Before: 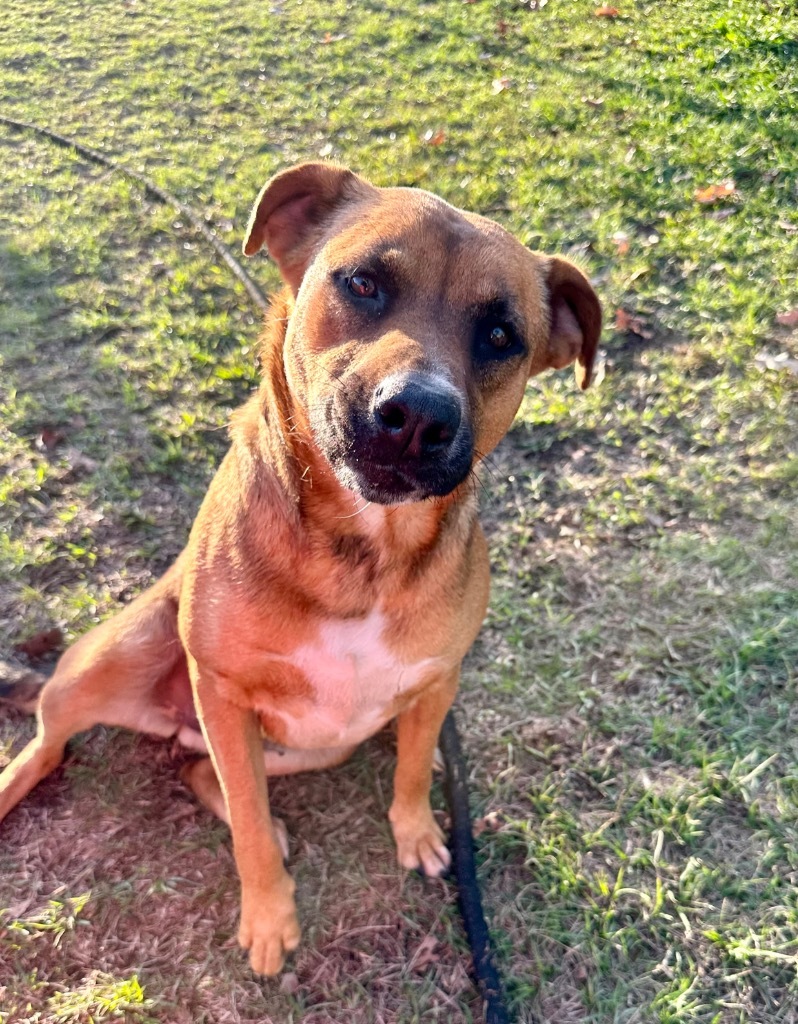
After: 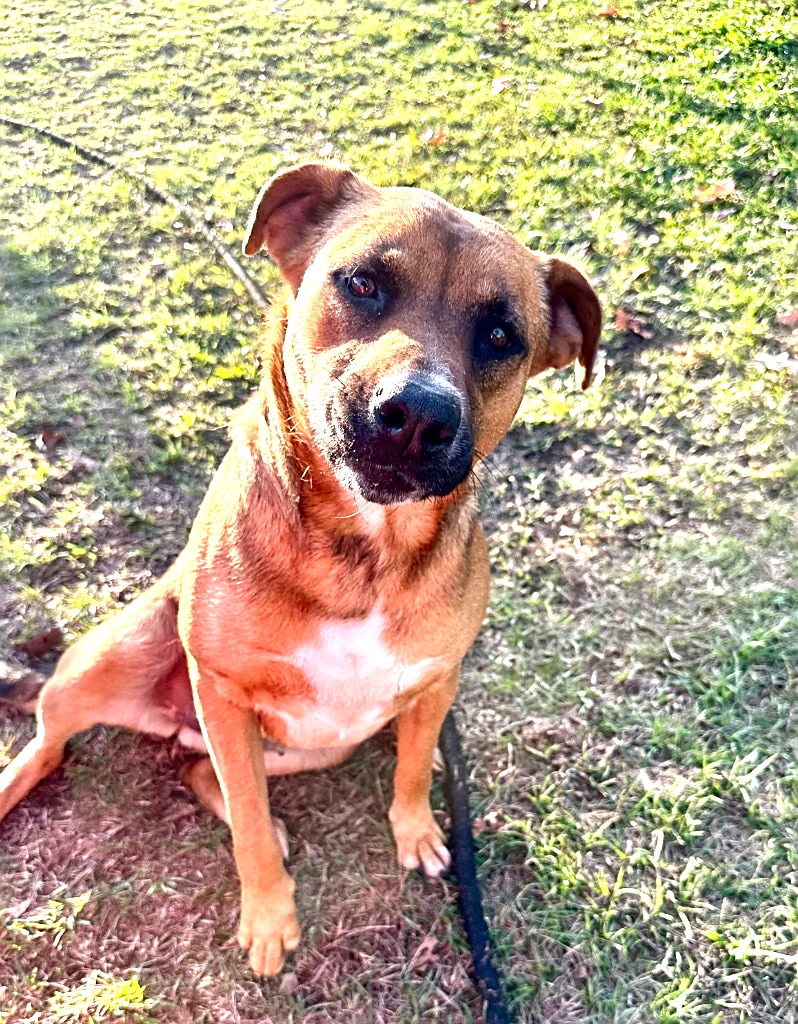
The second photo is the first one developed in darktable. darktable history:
exposure: black level correction 0, exposure 0.892 EV, compensate exposure bias true, compensate highlight preservation false
contrast brightness saturation: brightness -0.094
sharpen: on, module defaults
